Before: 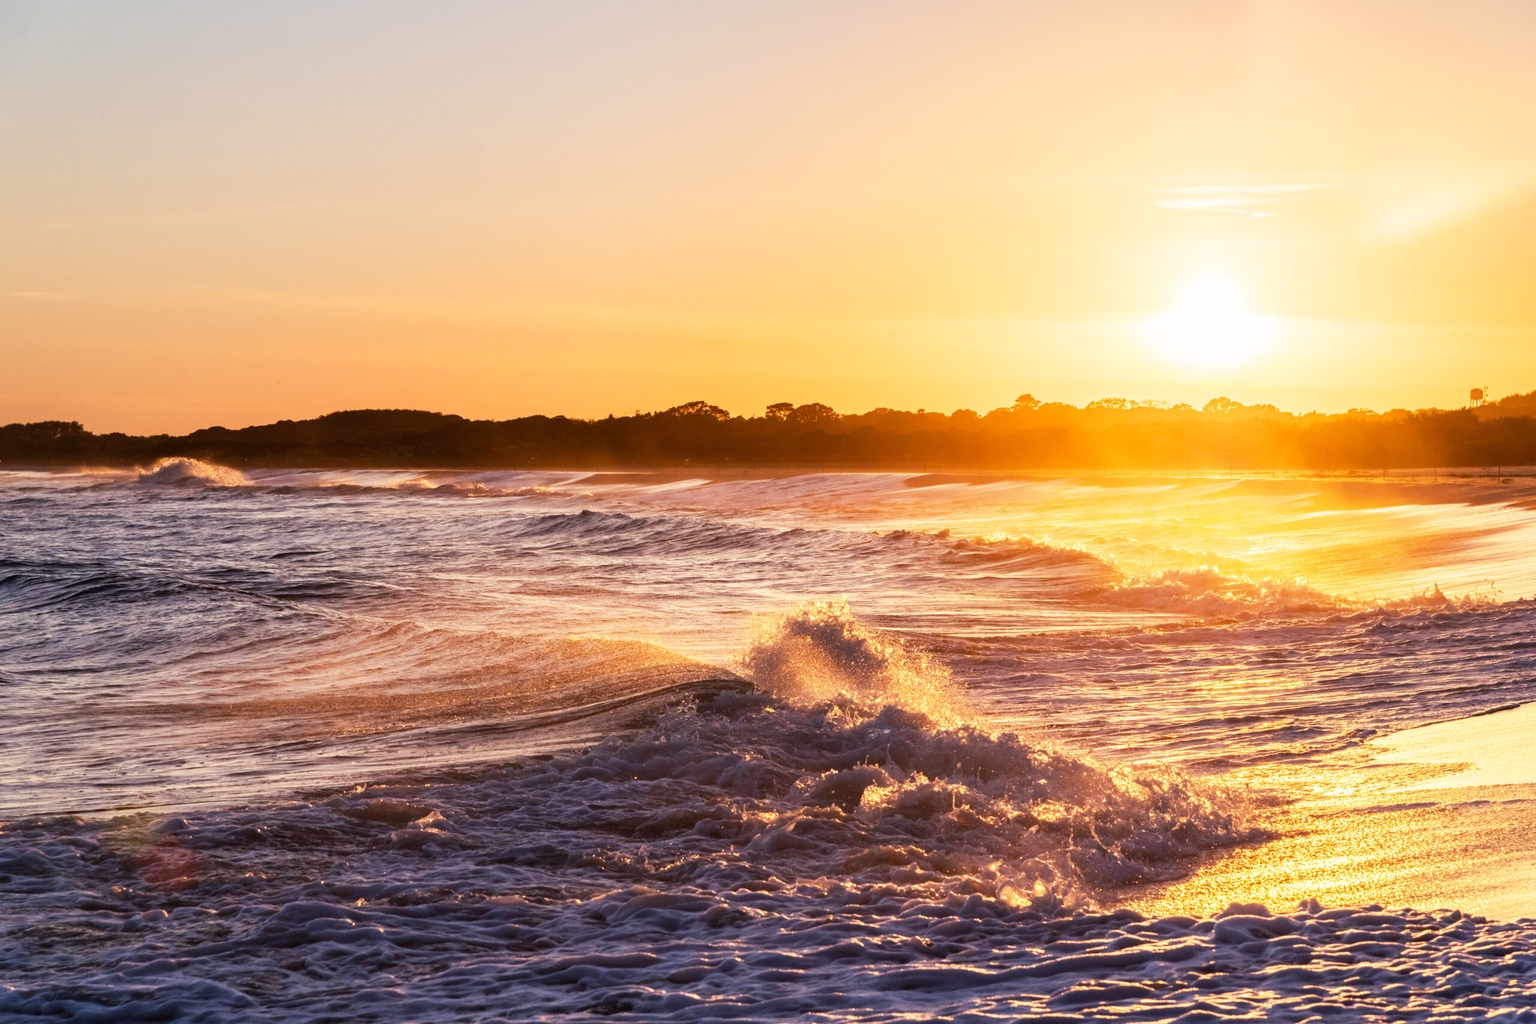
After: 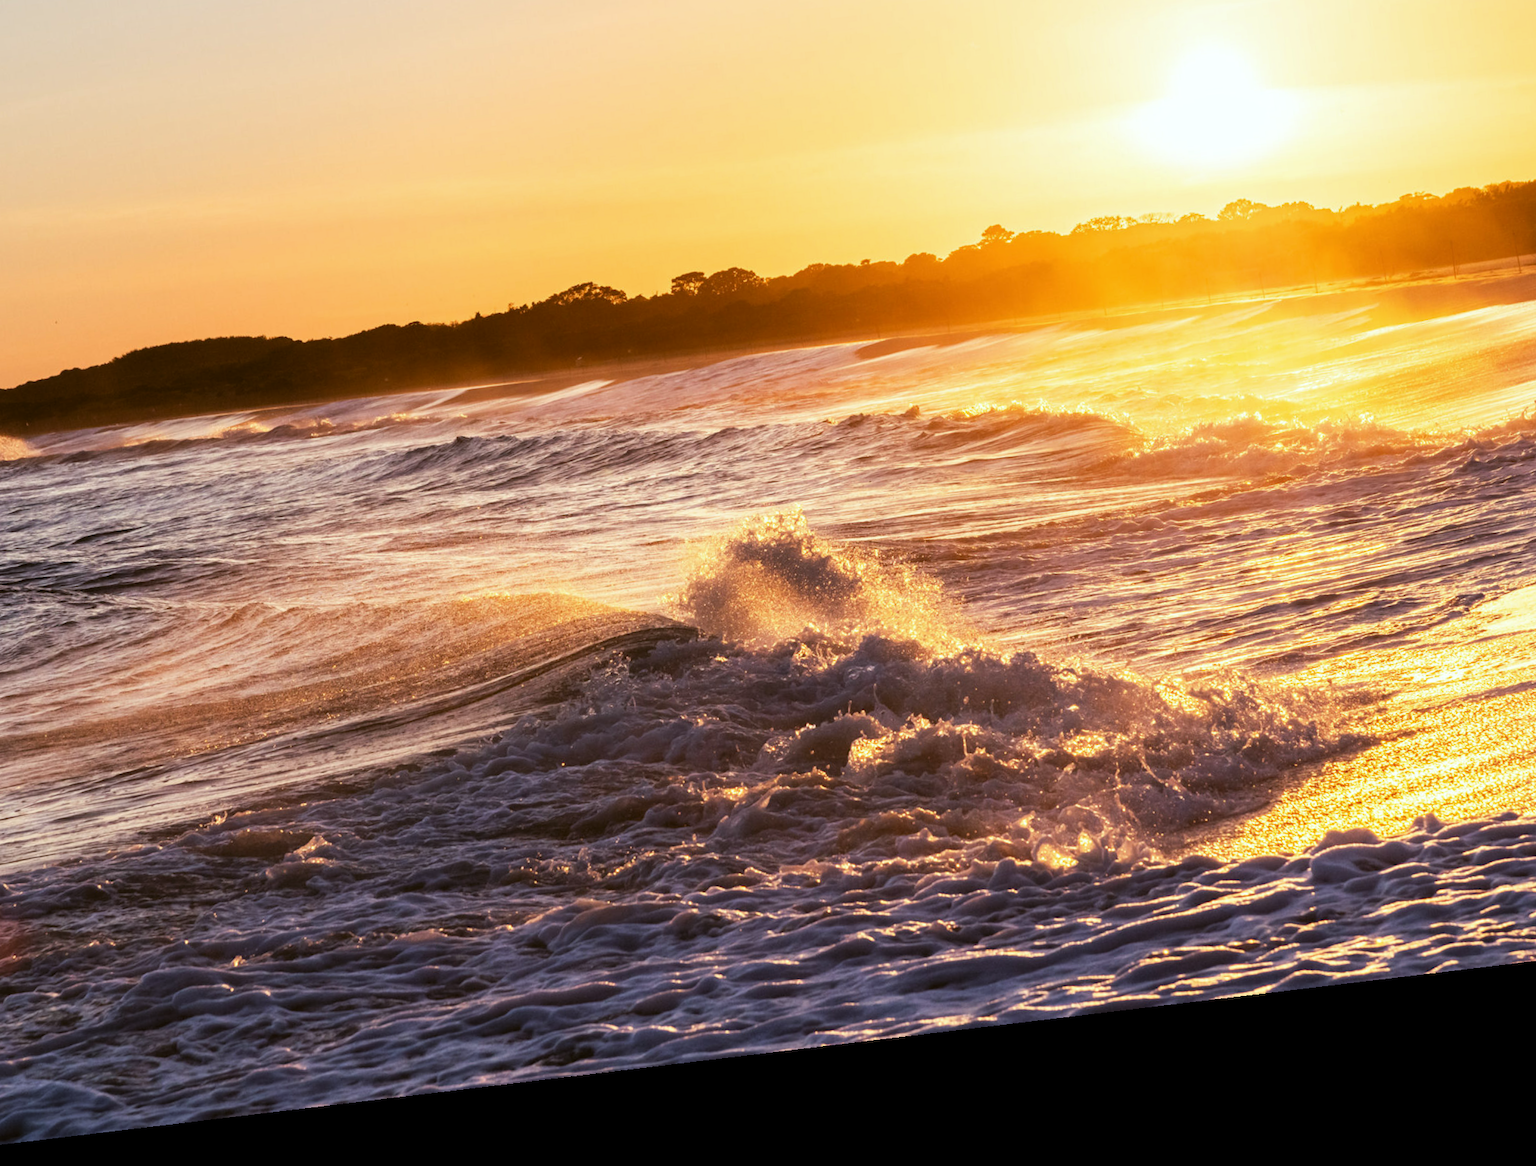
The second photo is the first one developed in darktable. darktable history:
color balance: lift [1.004, 1.002, 1.002, 0.998], gamma [1, 1.007, 1.002, 0.993], gain [1, 0.977, 1.013, 1.023], contrast -3.64%
rotate and perspective: rotation -6.83°, automatic cropping off
crop: left 16.871%, top 22.857%, right 9.116%
levels: mode automatic, black 0.023%, white 99.97%, levels [0.062, 0.494, 0.925]
